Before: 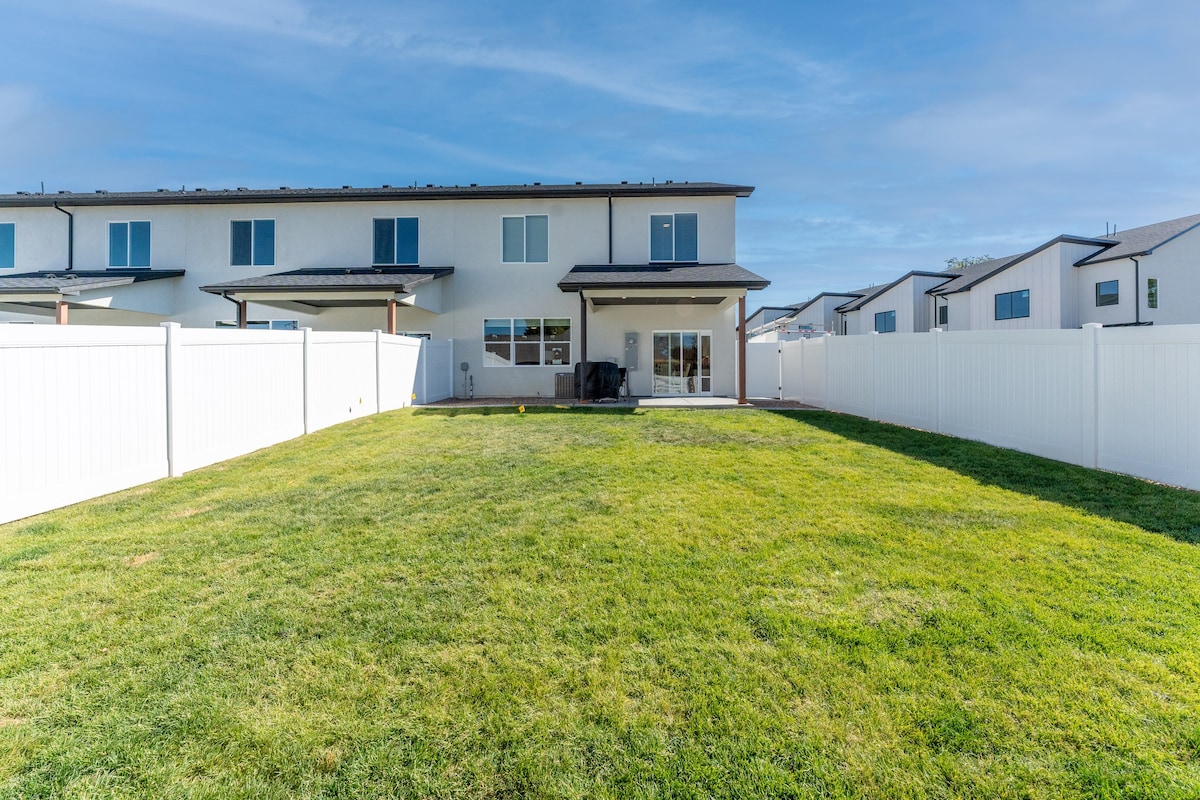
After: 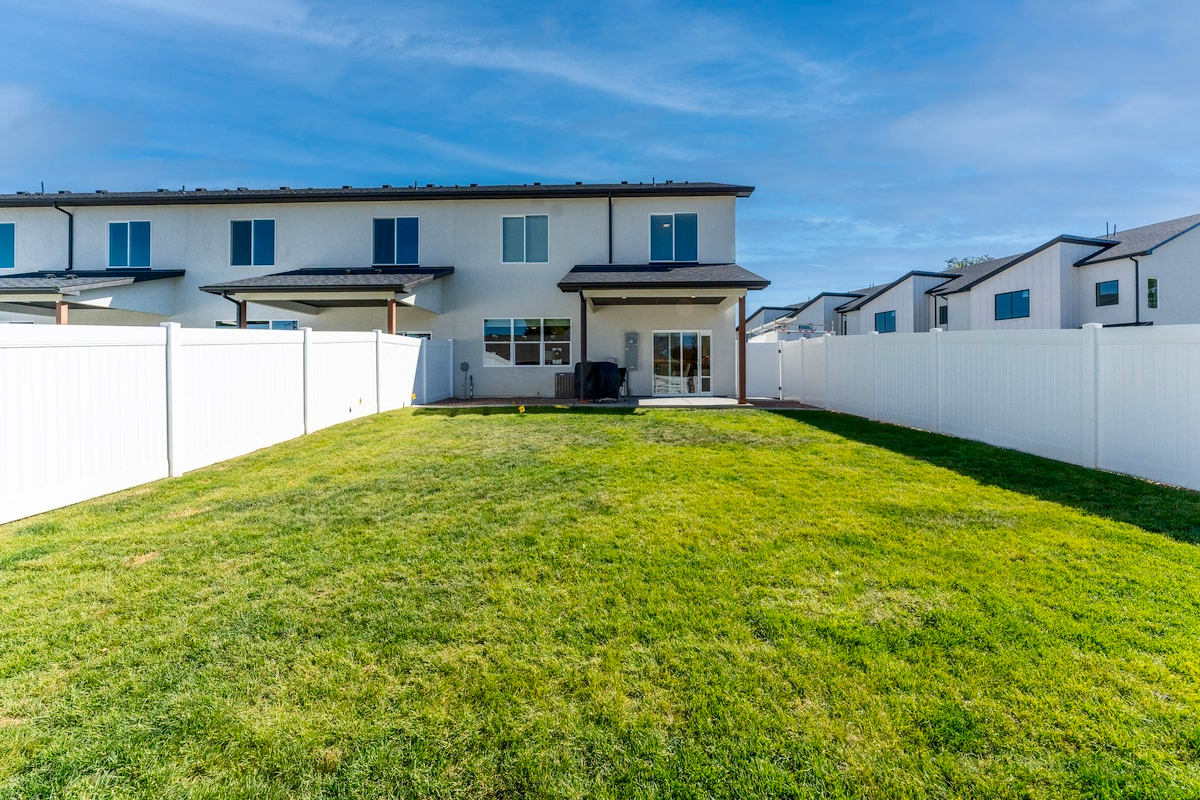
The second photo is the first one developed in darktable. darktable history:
contrast brightness saturation: contrast 0.124, brightness -0.124, saturation 0.2
